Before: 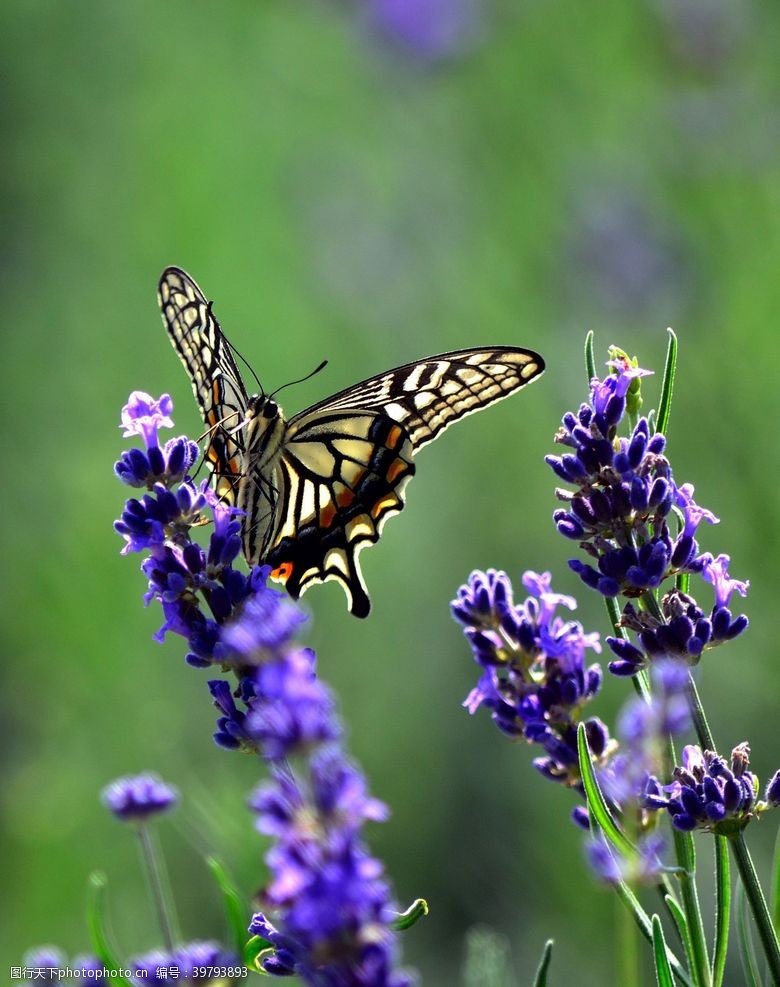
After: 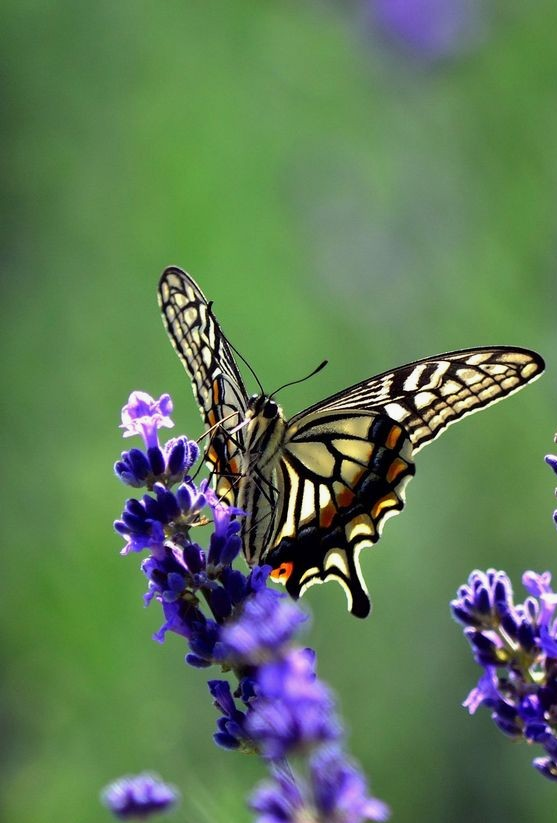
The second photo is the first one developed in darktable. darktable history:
crop: right 28.489%, bottom 16.592%
exposure: exposure -0.06 EV, compensate exposure bias true, compensate highlight preservation false
